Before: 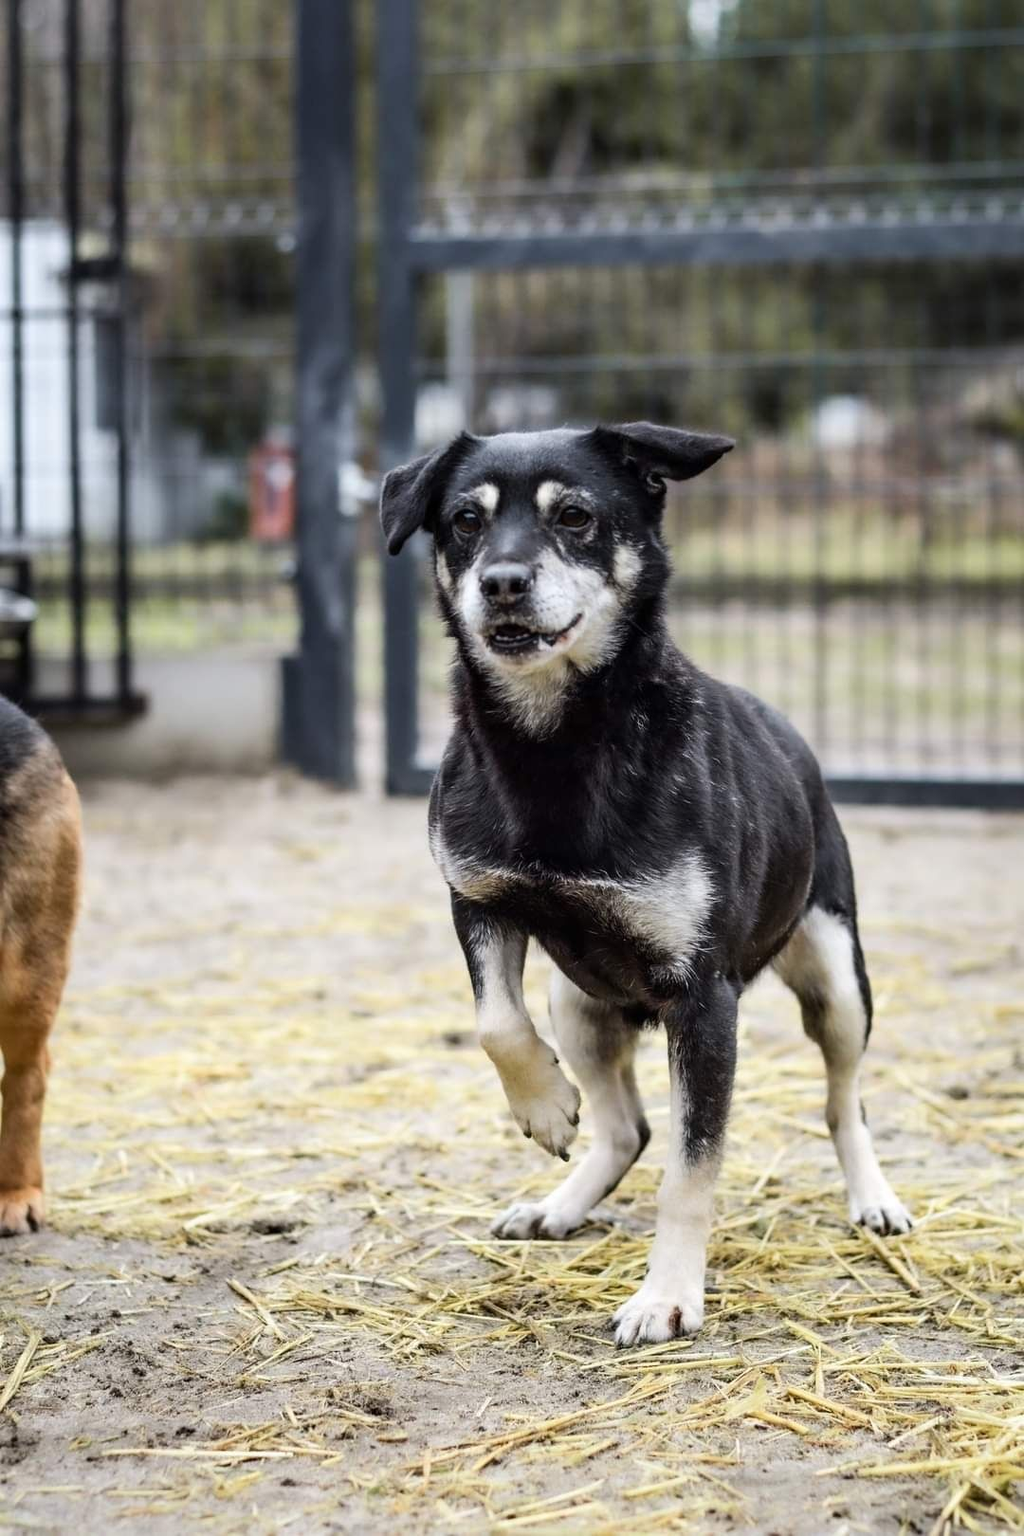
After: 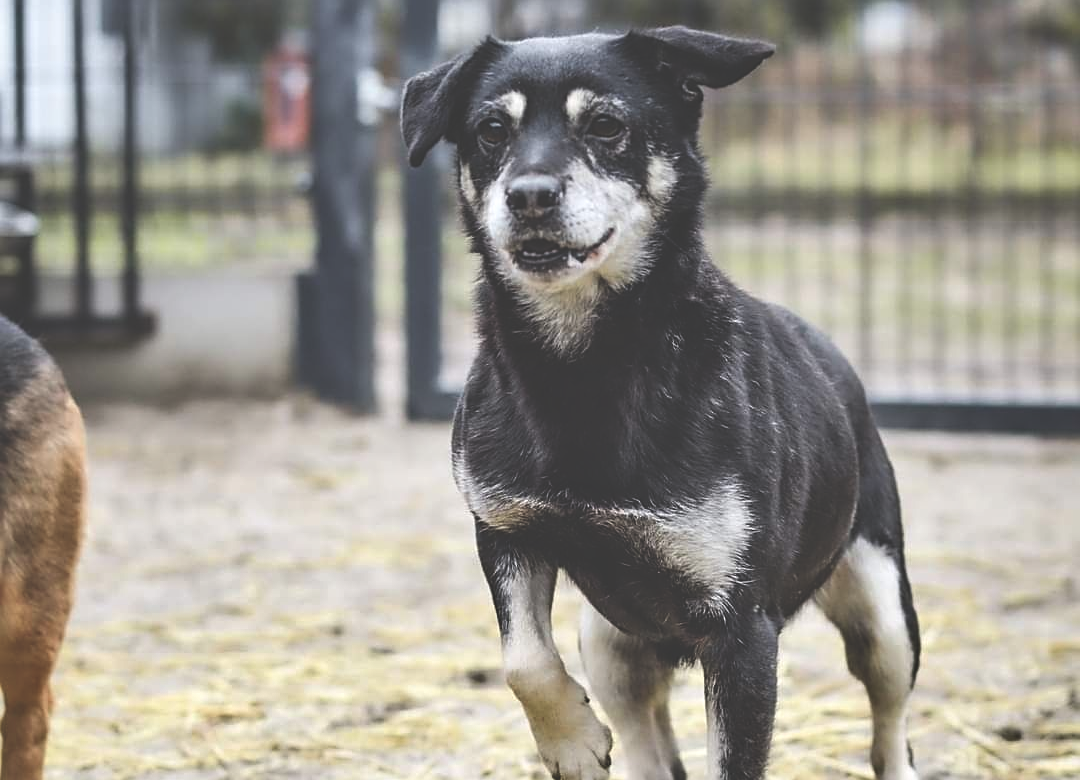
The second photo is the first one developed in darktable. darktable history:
crop and rotate: top 25.902%, bottom 25.918%
levels: mode automatic, levels [0, 0.374, 0.749]
exposure: black level correction -0.04, exposure 0.06 EV, compensate highlight preservation false
shadows and highlights: shadows color adjustment 99.13%, highlights color adjustment 0.83%, soften with gaussian
sharpen: amount 0.461
